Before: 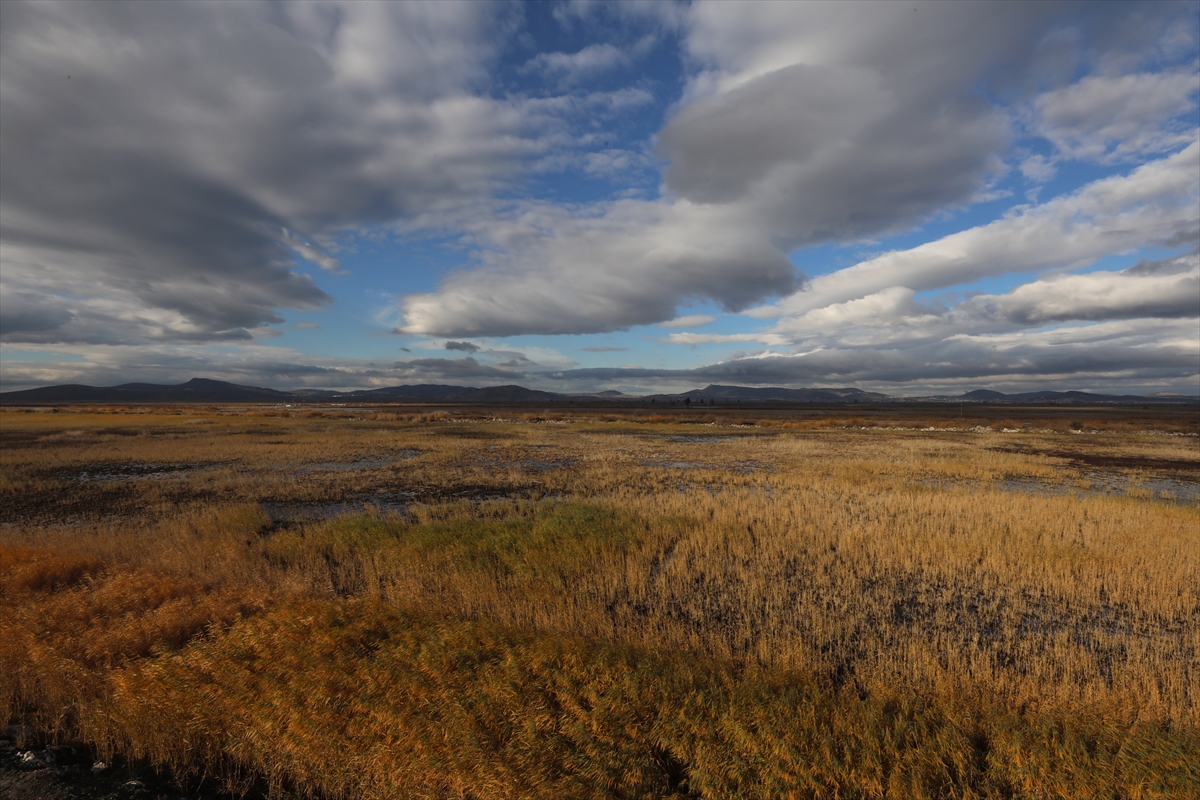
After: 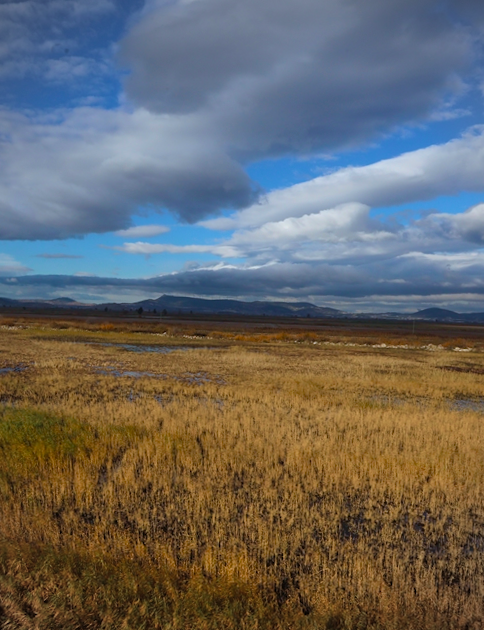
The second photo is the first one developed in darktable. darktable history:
color calibration: x 0.37, y 0.382, temperature 4313.32 K
shadows and highlights: shadows 49, highlights -41, soften with gaussian
crop: left 45.721%, top 13.393%, right 14.118%, bottom 10.01%
vignetting: fall-off radius 60.65%
color balance rgb: perceptual saturation grading › global saturation 20%, perceptual saturation grading › highlights -25%, perceptual saturation grading › shadows 25%
rotate and perspective: rotation 1.72°, automatic cropping off
velvia: strength 45%
